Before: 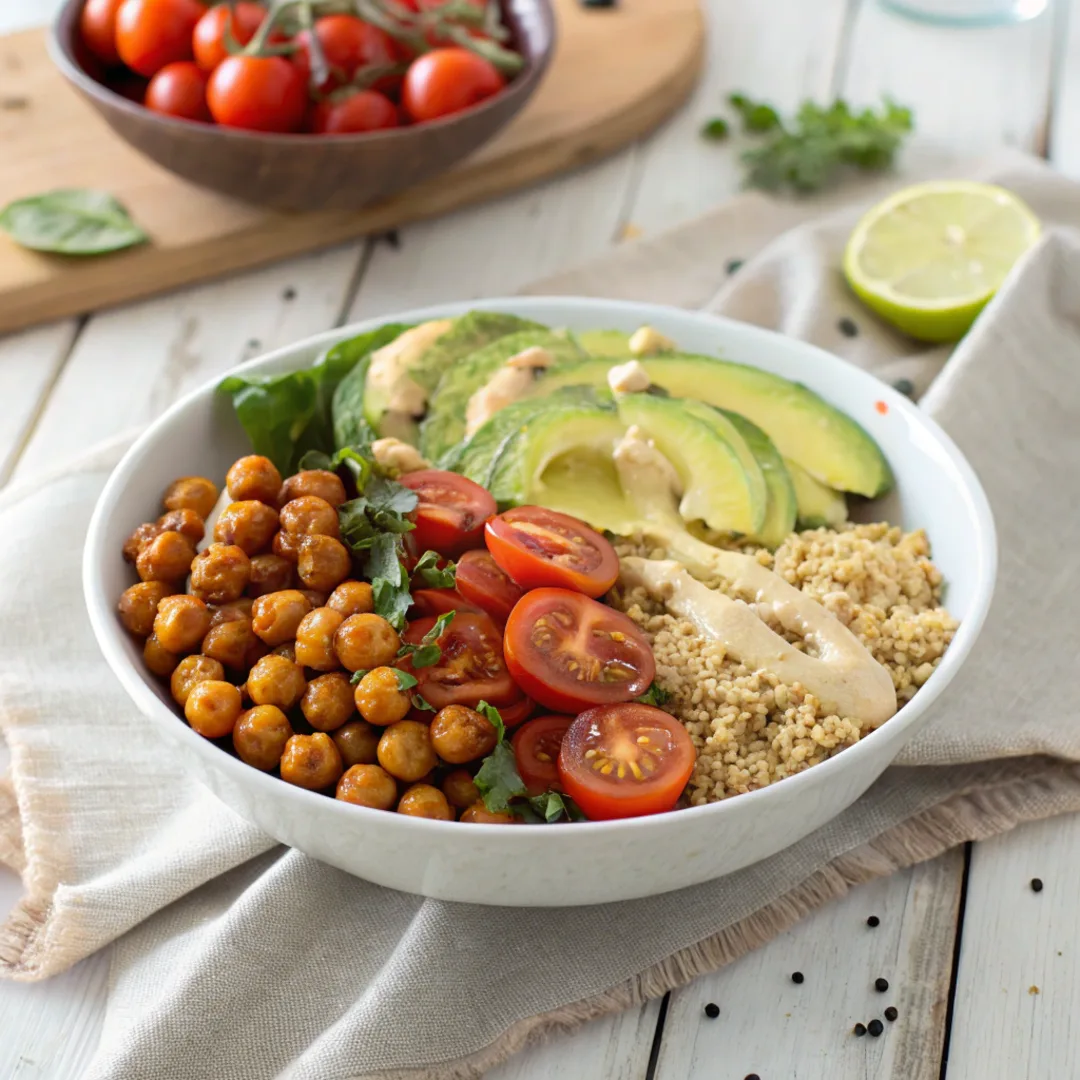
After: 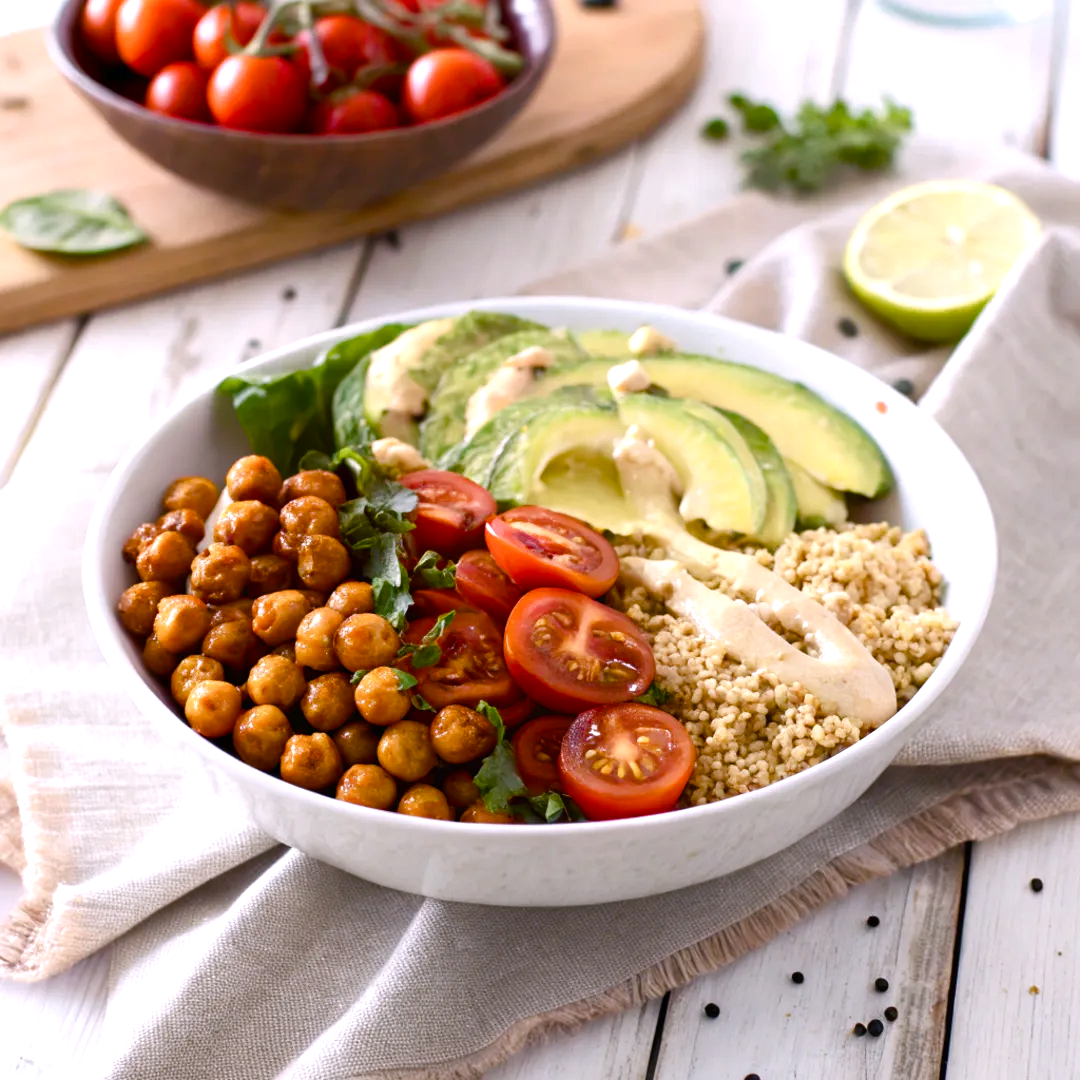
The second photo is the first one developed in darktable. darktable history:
color balance rgb: perceptual saturation grading › highlights -29.58%, perceptual saturation grading › mid-tones 29.47%, perceptual saturation grading › shadows 59.73%, perceptual brilliance grading › global brilliance -17.79%, perceptual brilliance grading › highlights 28.73%, global vibrance 15.44%
white balance: red 1.05, blue 1.072
